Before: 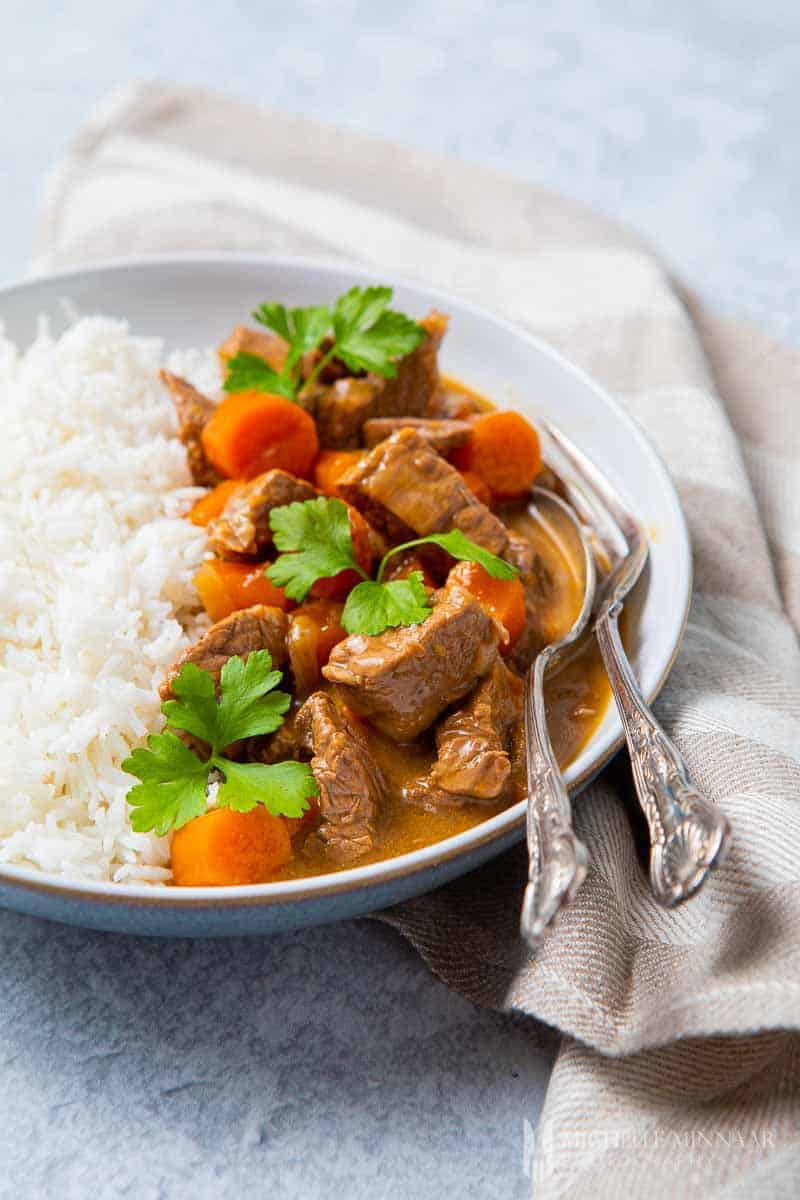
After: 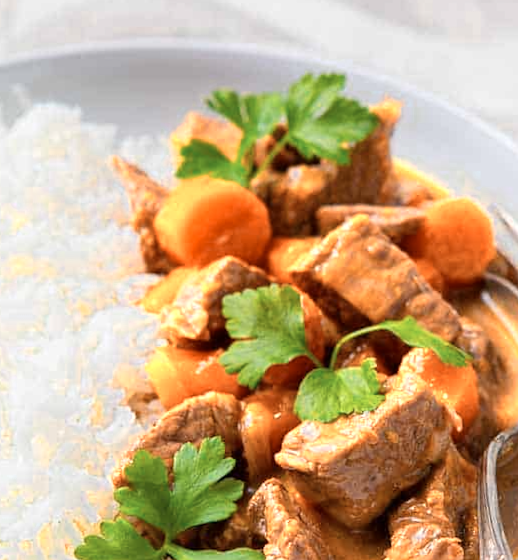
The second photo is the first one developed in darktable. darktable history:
color zones: curves: ch0 [(0.018, 0.548) (0.197, 0.654) (0.425, 0.447) (0.605, 0.658) (0.732, 0.579)]; ch1 [(0.105, 0.531) (0.224, 0.531) (0.386, 0.39) (0.618, 0.456) (0.732, 0.456) (0.956, 0.421)]; ch2 [(0.039, 0.583) (0.215, 0.465) (0.399, 0.544) (0.465, 0.548) (0.614, 0.447) (0.724, 0.43) (0.882, 0.623) (0.956, 0.632)]
rotate and perspective: rotation -5°, crop left 0.05, crop right 0.952, crop top 0.11, crop bottom 0.89
crop and rotate: angle -4.99°, left 2.122%, top 6.945%, right 27.566%, bottom 30.519%
